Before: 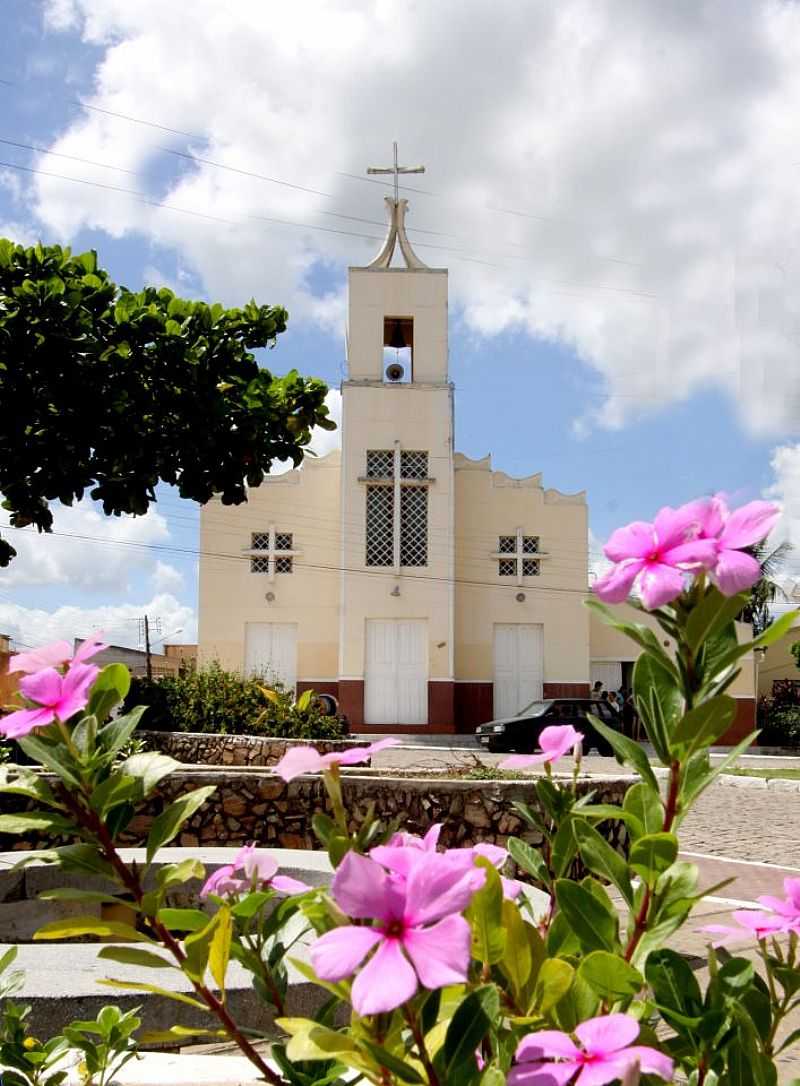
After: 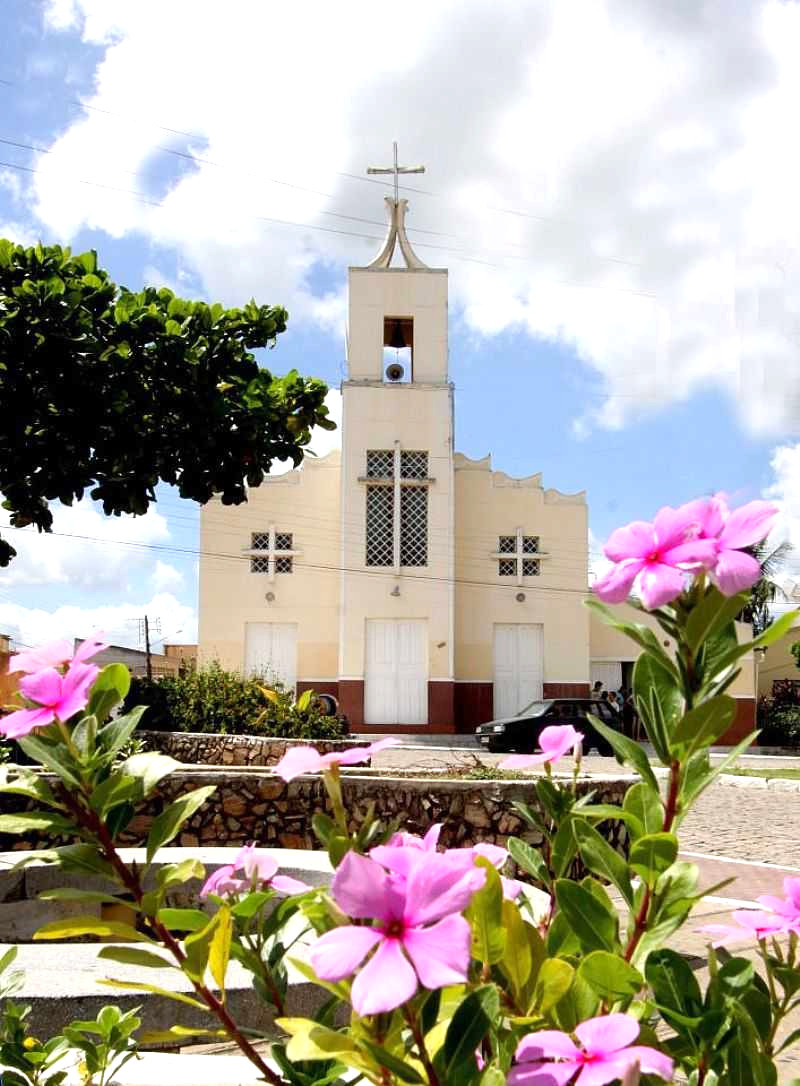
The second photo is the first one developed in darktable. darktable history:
exposure: exposure 0.423 EV, compensate exposure bias true, compensate highlight preservation false
